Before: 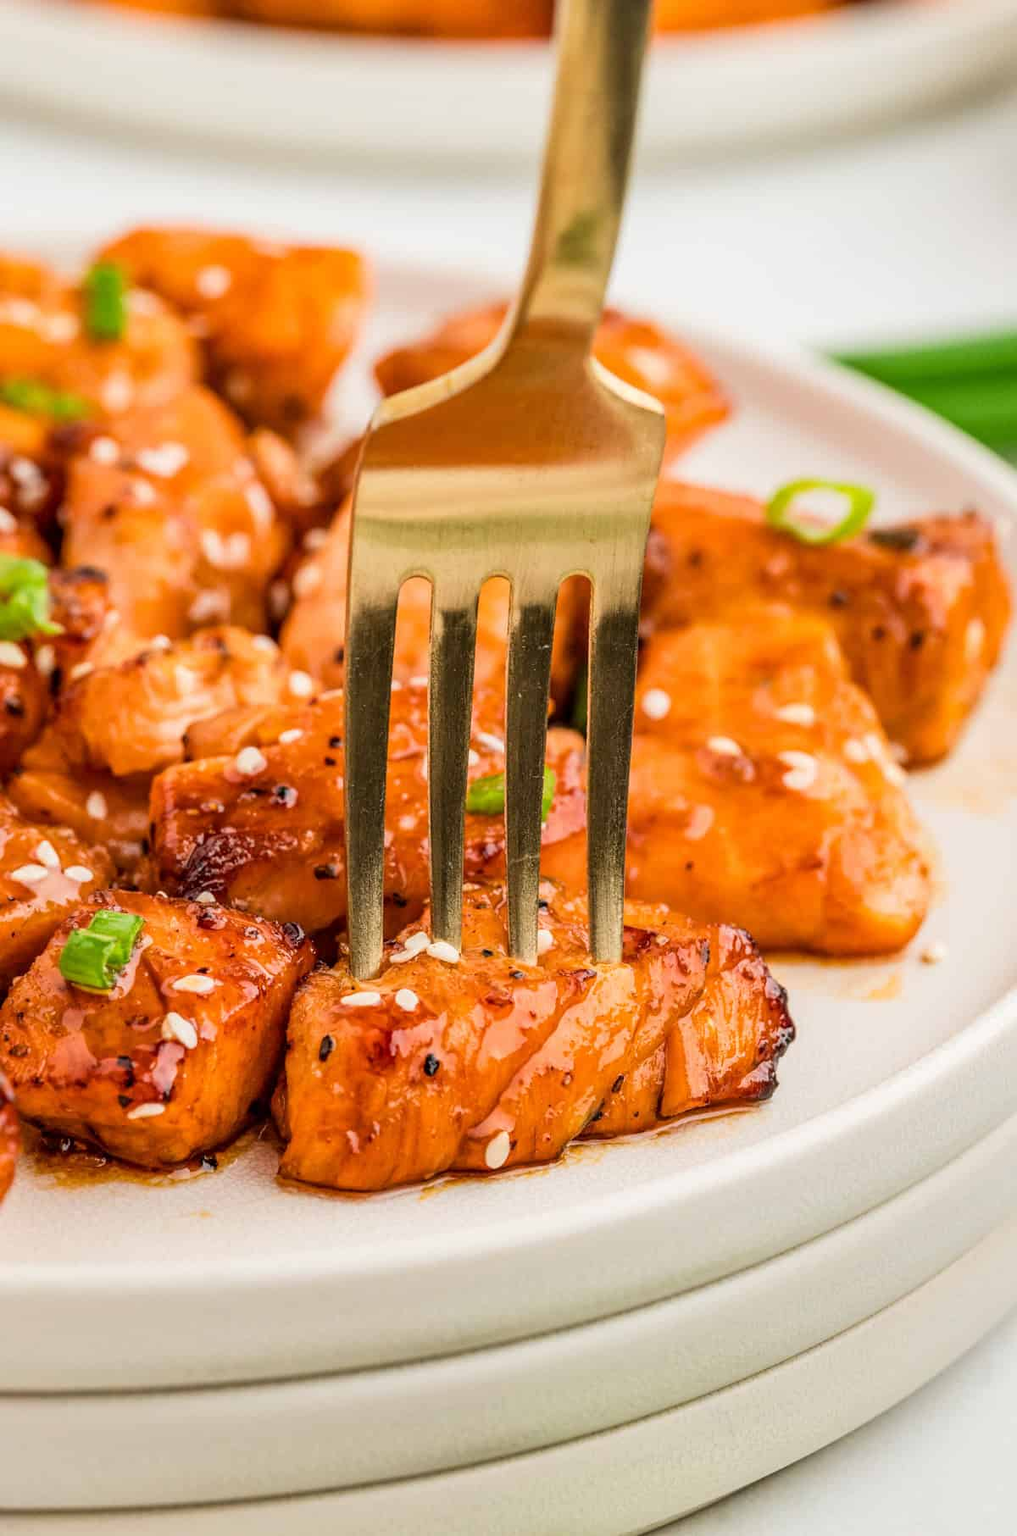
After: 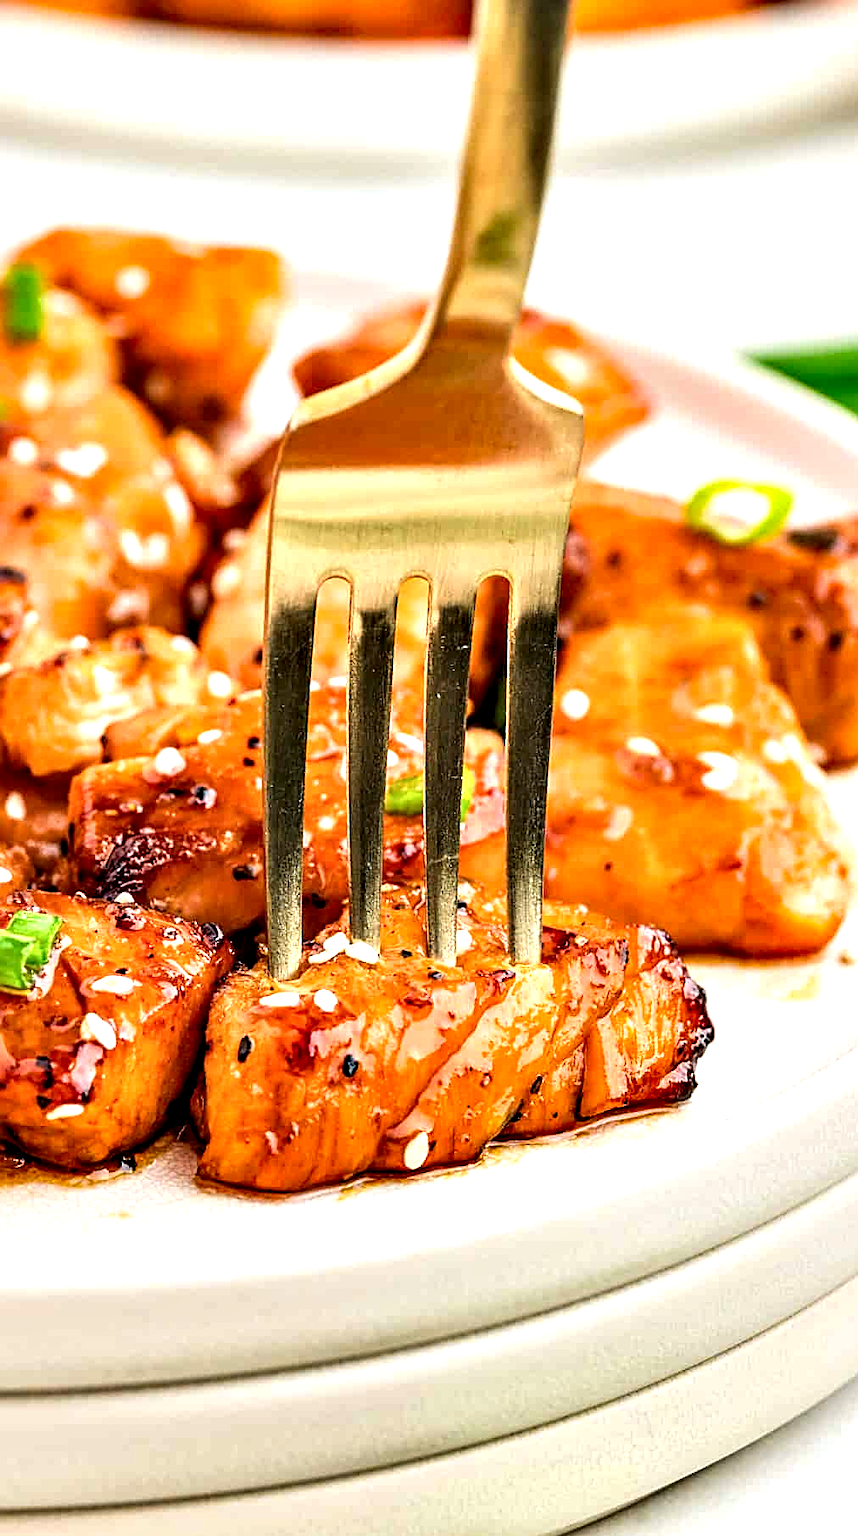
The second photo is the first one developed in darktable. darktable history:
exposure: black level correction -0.001, exposure 0.532 EV, compensate highlight preservation false
crop: left 8.009%, right 7.52%
contrast equalizer: y [[0.6 ×6], [0.55 ×6], [0 ×6], [0 ×6], [0 ×6]]
sharpen: on, module defaults
